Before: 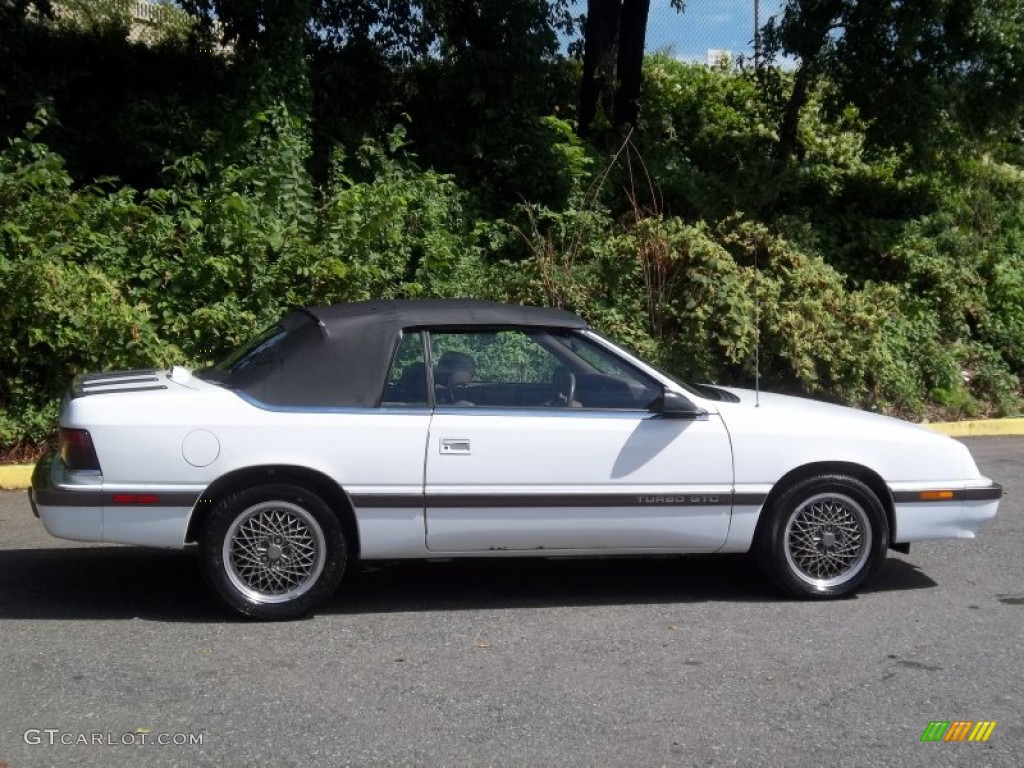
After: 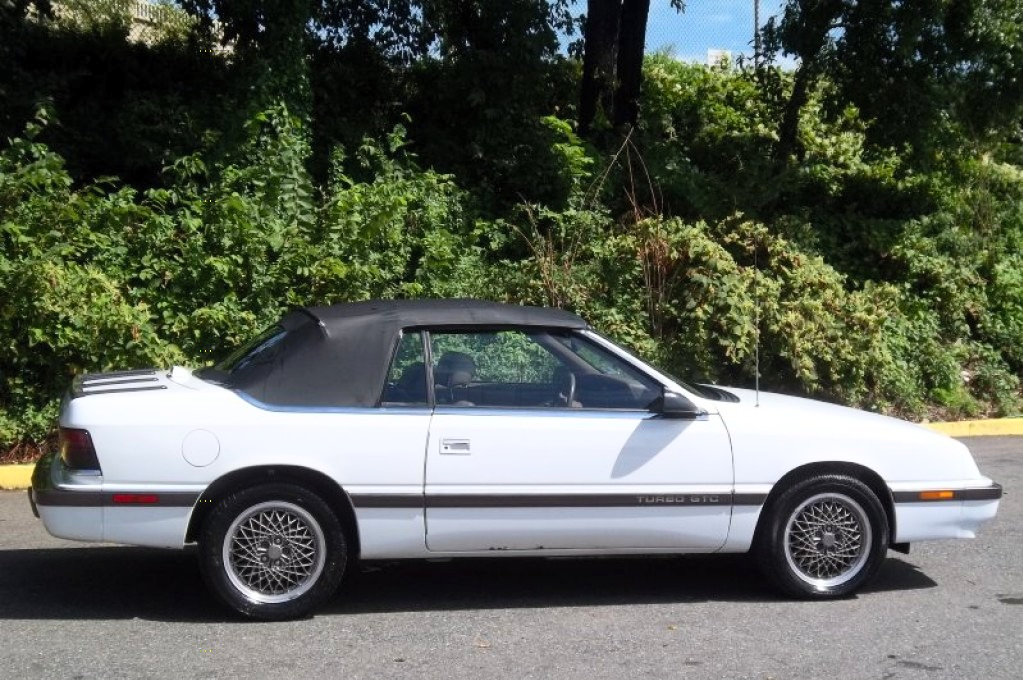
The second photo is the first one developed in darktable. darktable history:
contrast brightness saturation: contrast 0.199, brightness 0.151, saturation 0.137
crop and rotate: top 0%, bottom 11.344%
